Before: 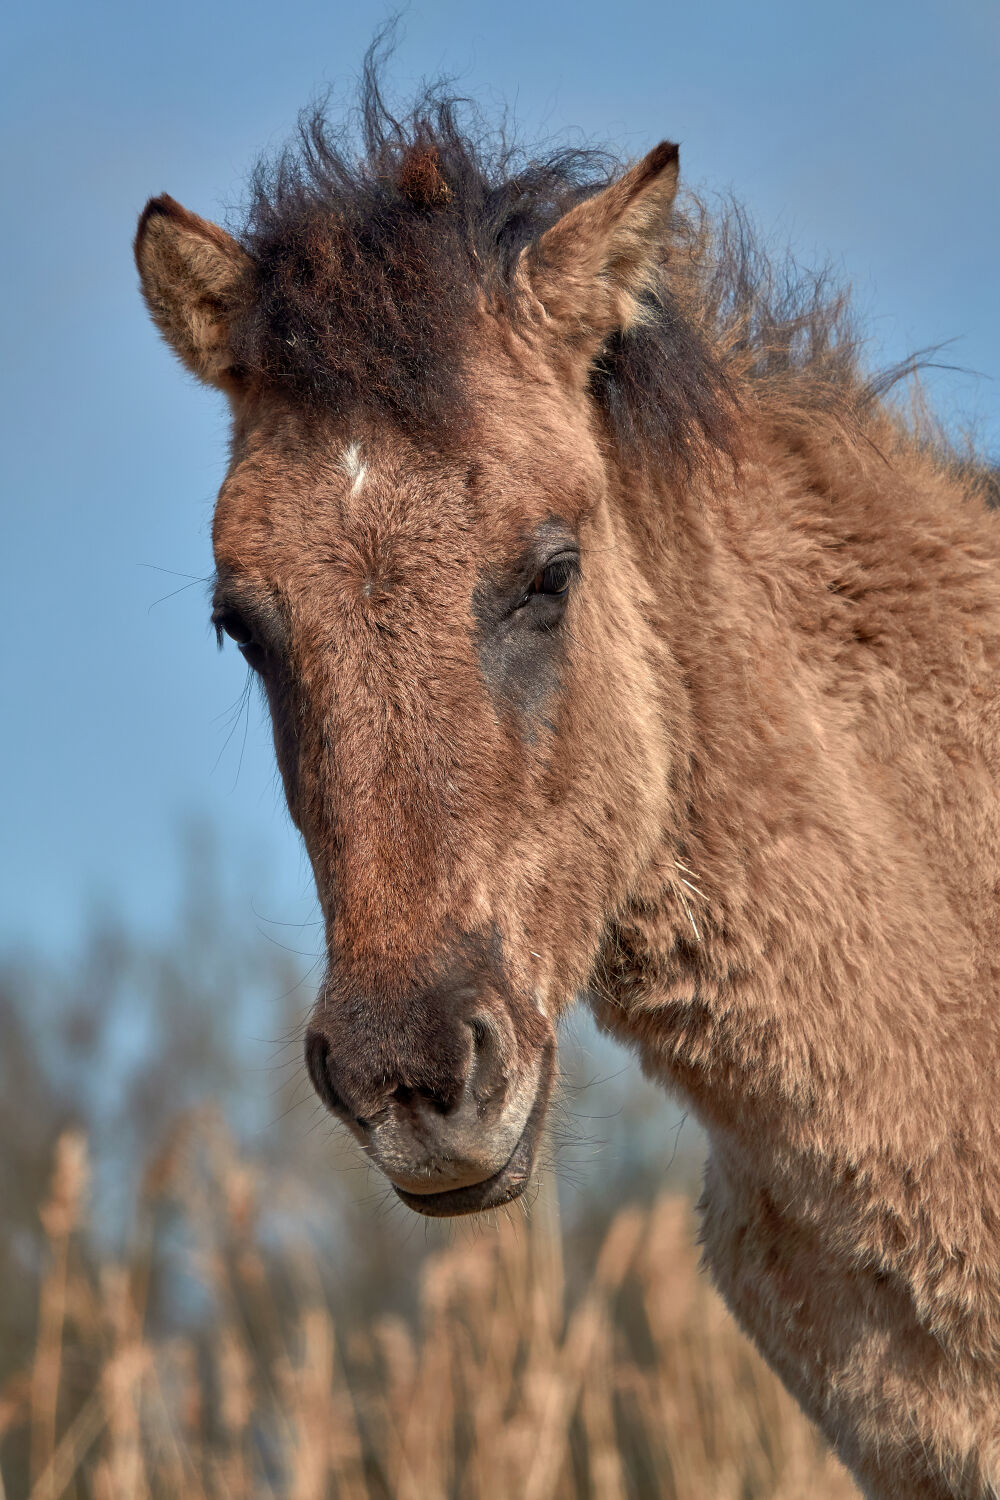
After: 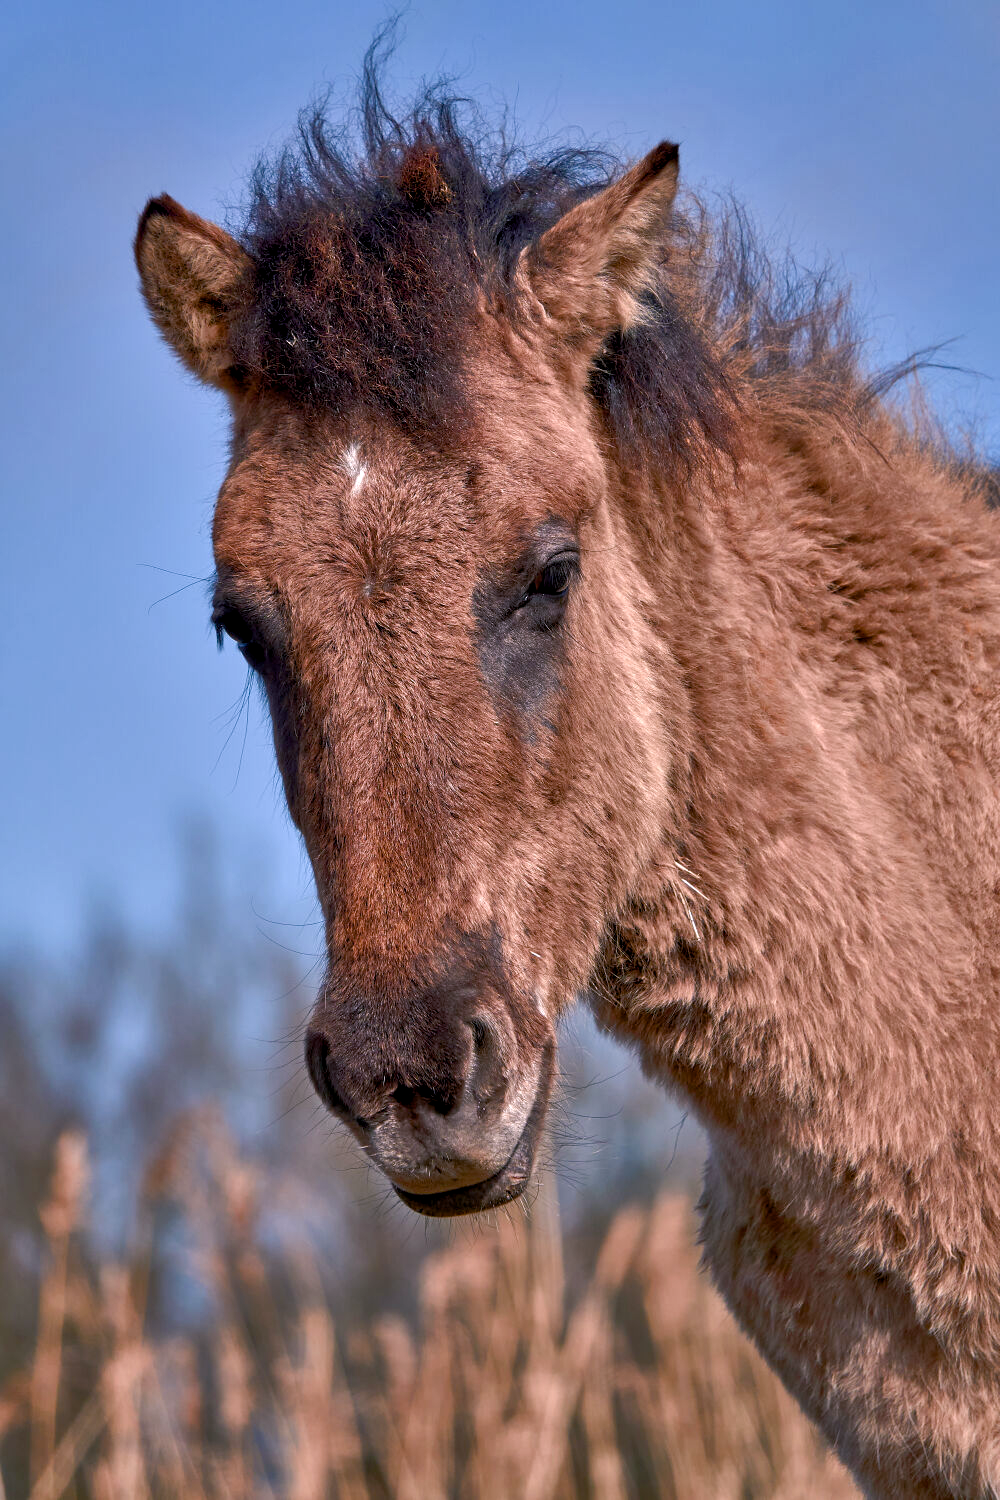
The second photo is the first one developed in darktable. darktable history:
color balance rgb: shadows lift › chroma 2.79%, shadows lift › hue 190.66°, power › hue 171.85°, highlights gain › chroma 2.16%, highlights gain › hue 75.26°, global offset › luminance -0.51%, perceptual saturation grading › highlights -33.8%, perceptual saturation grading › mid-tones 14.98%, perceptual saturation grading › shadows 48.43%, perceptual brilliance grading › highlights 15.68%, perceptual brilliance grading › mid-tones 6.62%, perceptual brilliance grading › shadows -14.98%, global vibrance 11.32%, contrast 5.05%
tone equalizer: -8 EV 0.25 EV, -7 EV 0.417 EV, -6 EV 0.417 EV, -5 EV 0.25 EV, -3 EV -0.25 EV, -2 EV -0.417 EV, -1 EV -0.417 EV, +0 EV -0.25 EV, edges refinement/feathering 500, mask exposure compensation -1.57 EV, preserve details guided filter
white balance: red 1.042, blue 1.17
